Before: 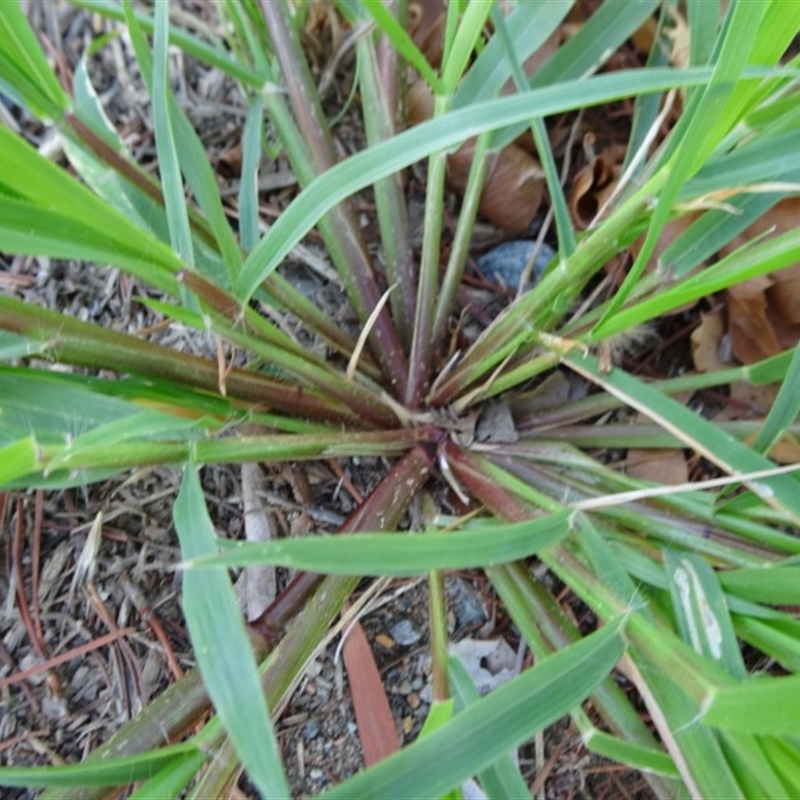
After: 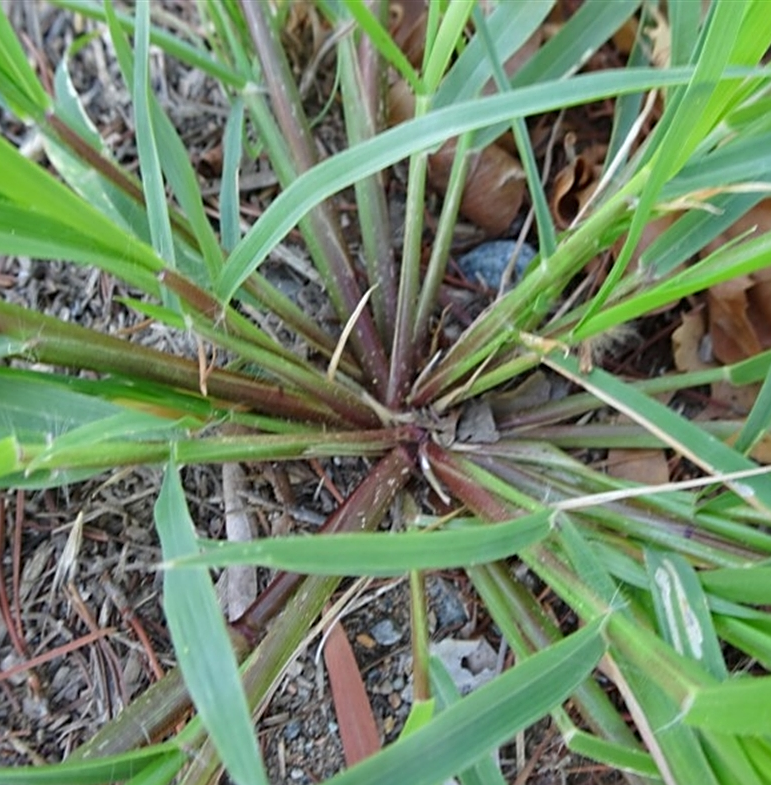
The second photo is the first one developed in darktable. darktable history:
exposure: compensate highlight preservation false
crop and rotate: left 2.498%, right 1.012%, bottom 1.836%
sharpen: on, module defaults
